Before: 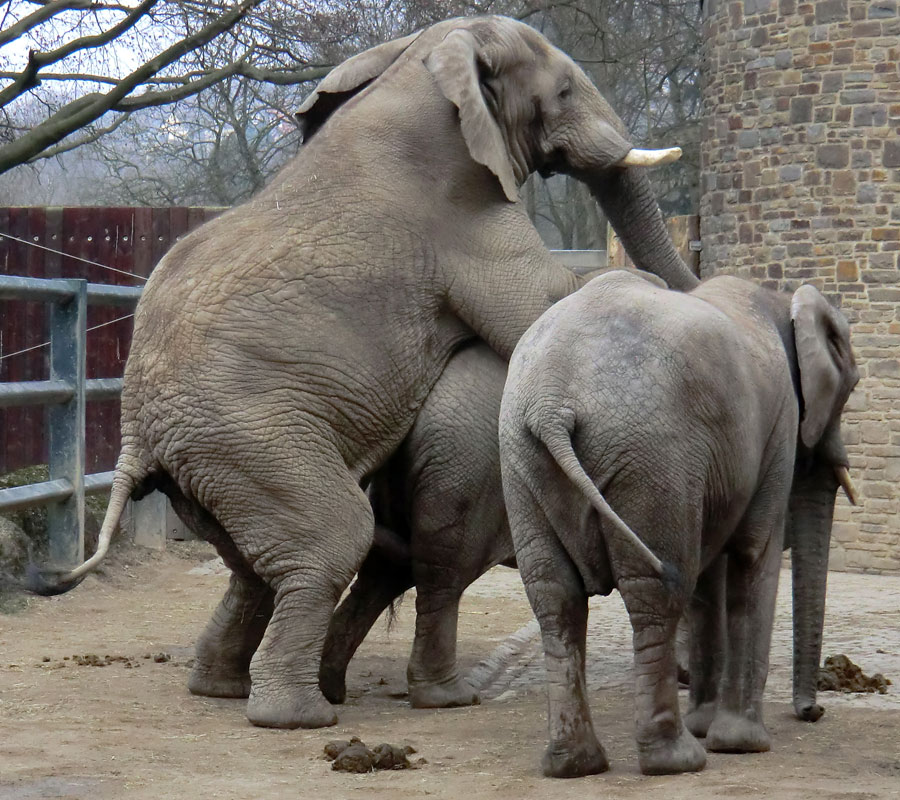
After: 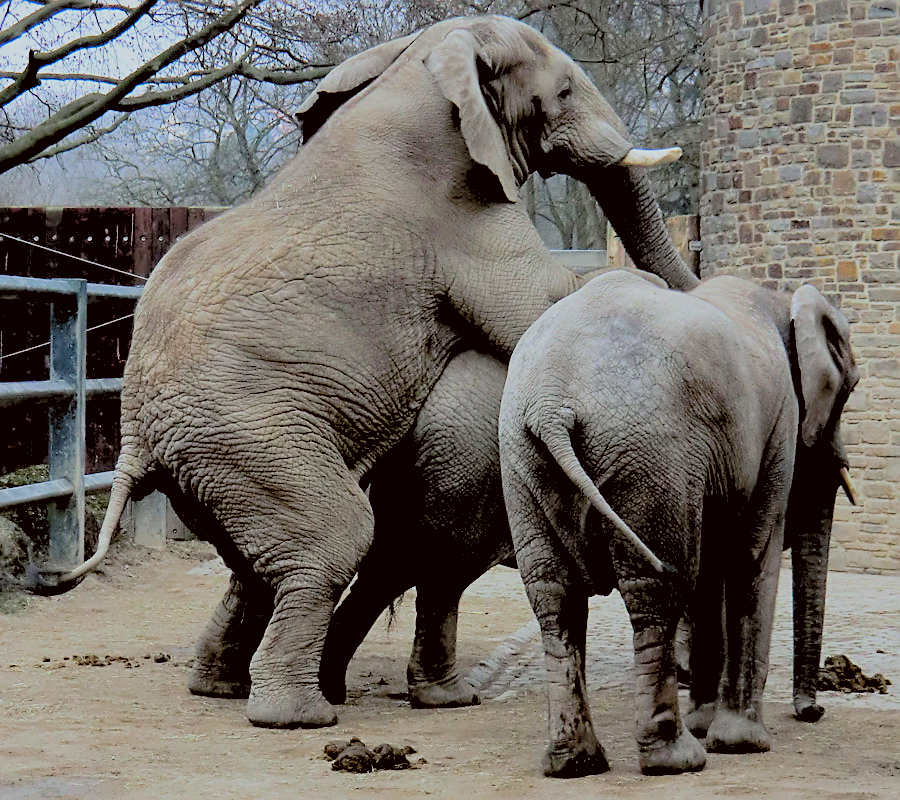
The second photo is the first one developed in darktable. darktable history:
levels: levels [0.072, 0.414, 0.976]
exposure: black level correction 0.009, exposure -0.656 EV, compensate highlight preservation false
color correction: highlights a* -3.7, highlights b* -6.53, shadows a* 3.04, shadows b* 5.26
sharpen: on, module defaults
filmic rgb: black relative exposure -6.9 EV, white relative exposure 5.65 EV, hardness 2.85
